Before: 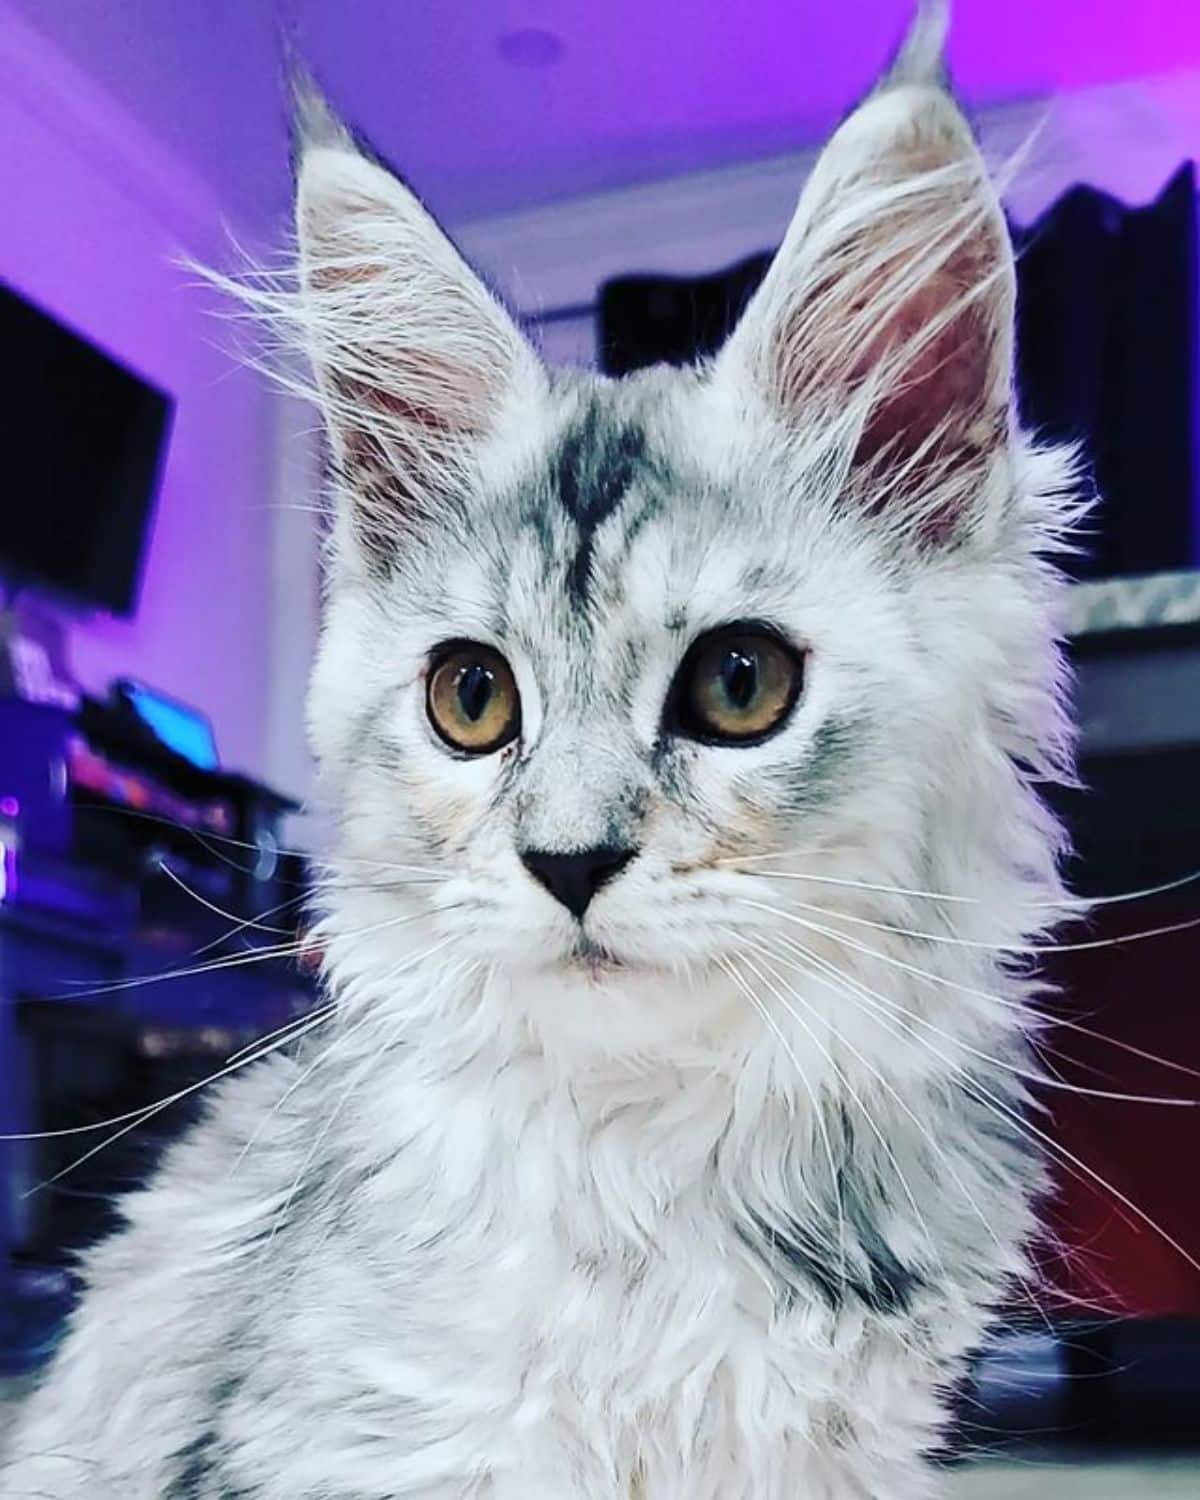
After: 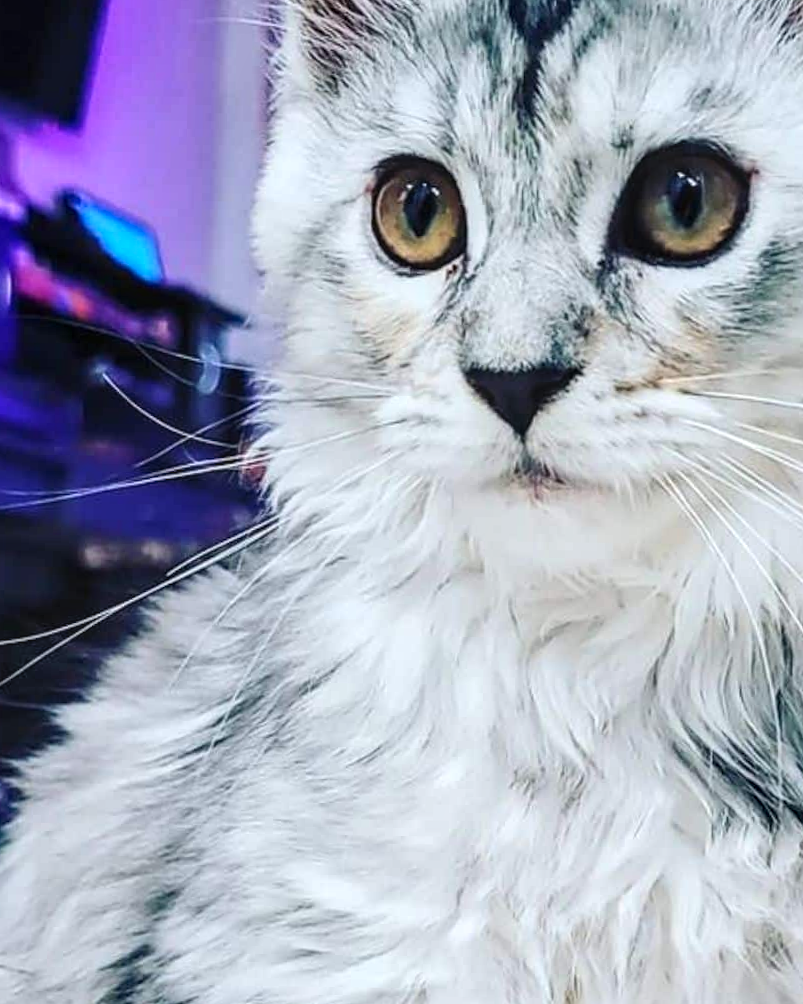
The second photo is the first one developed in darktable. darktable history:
local contrast: highlights 55%, shadows 52%, detail 130%, midtone range 0.452
rotate and perspective: automatic cropping original format, crop left 0, crop top 0
contrast brightness saturation: contrast 0.1, brightness 0.03, saturation 0.09
crop and rotate: angle -0.82°, left 3.85%, top 31.828%, right 27.992%
